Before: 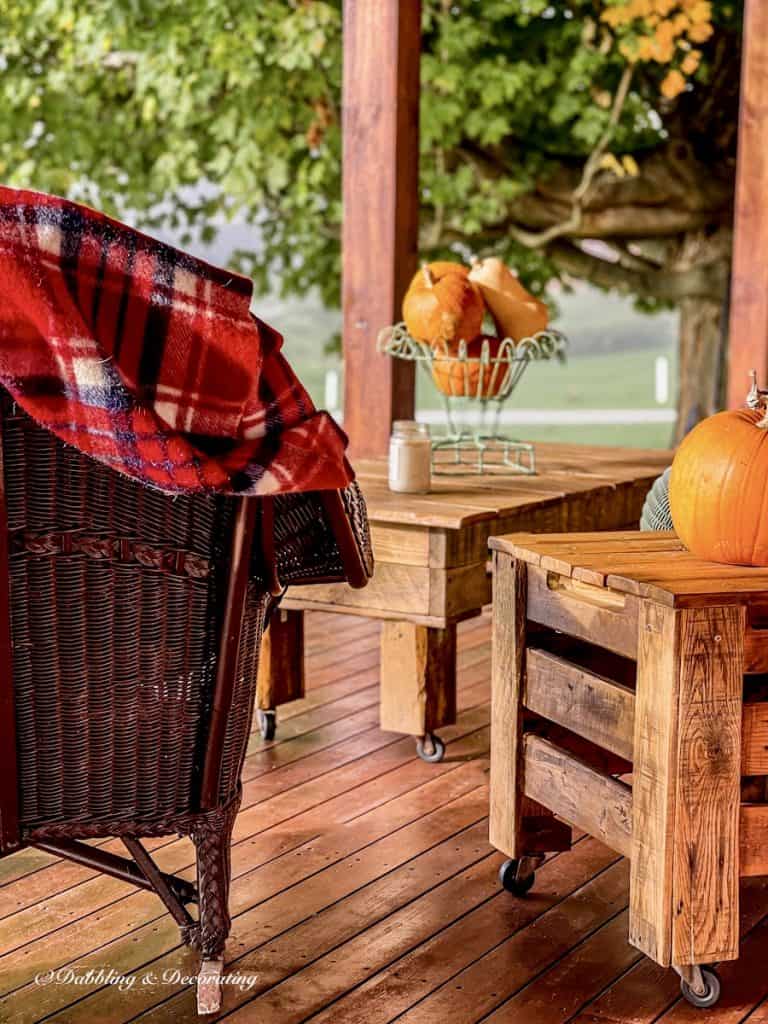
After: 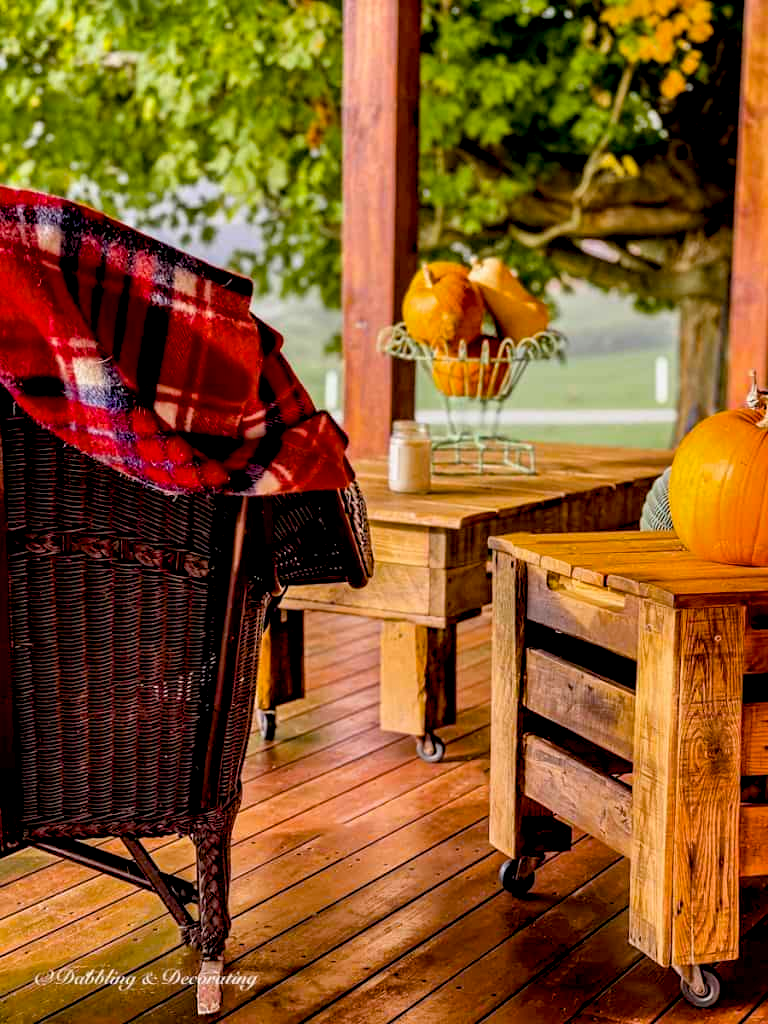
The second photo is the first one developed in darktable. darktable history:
color balance rgb: global offset › luminance -0.864%, linear chroma grading › global chroma 9.702%, perceptual saturation grading › global saturation 29.909%
